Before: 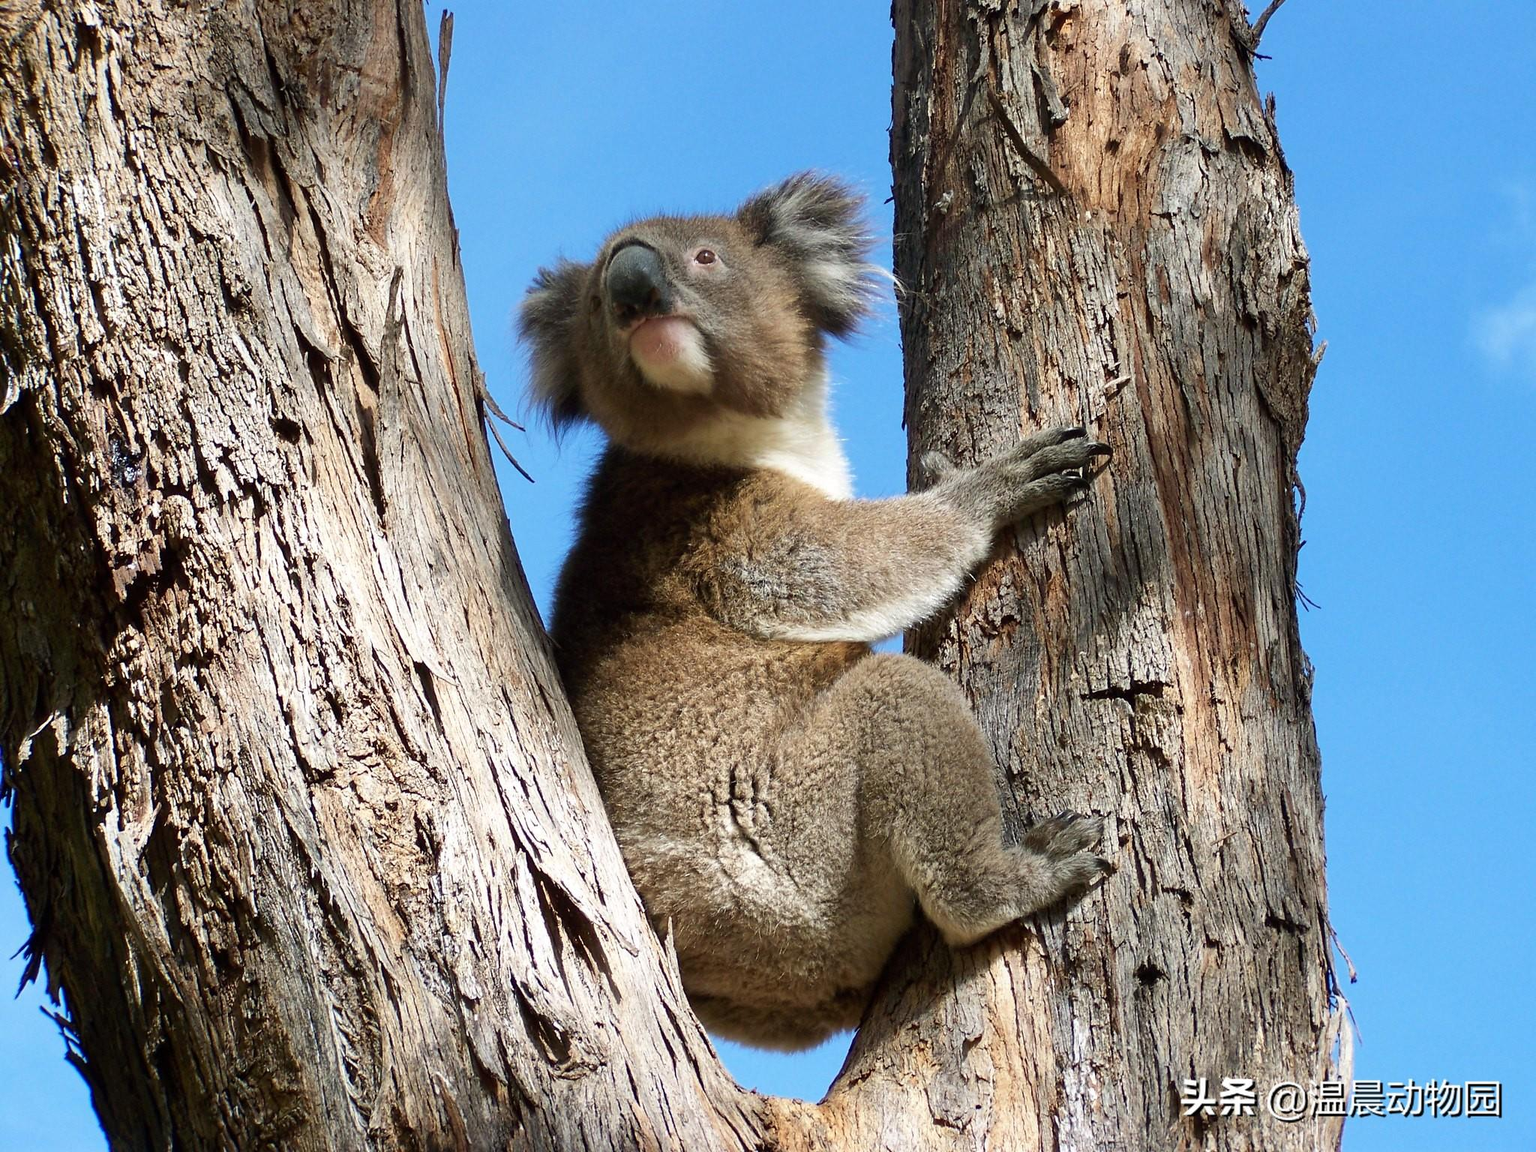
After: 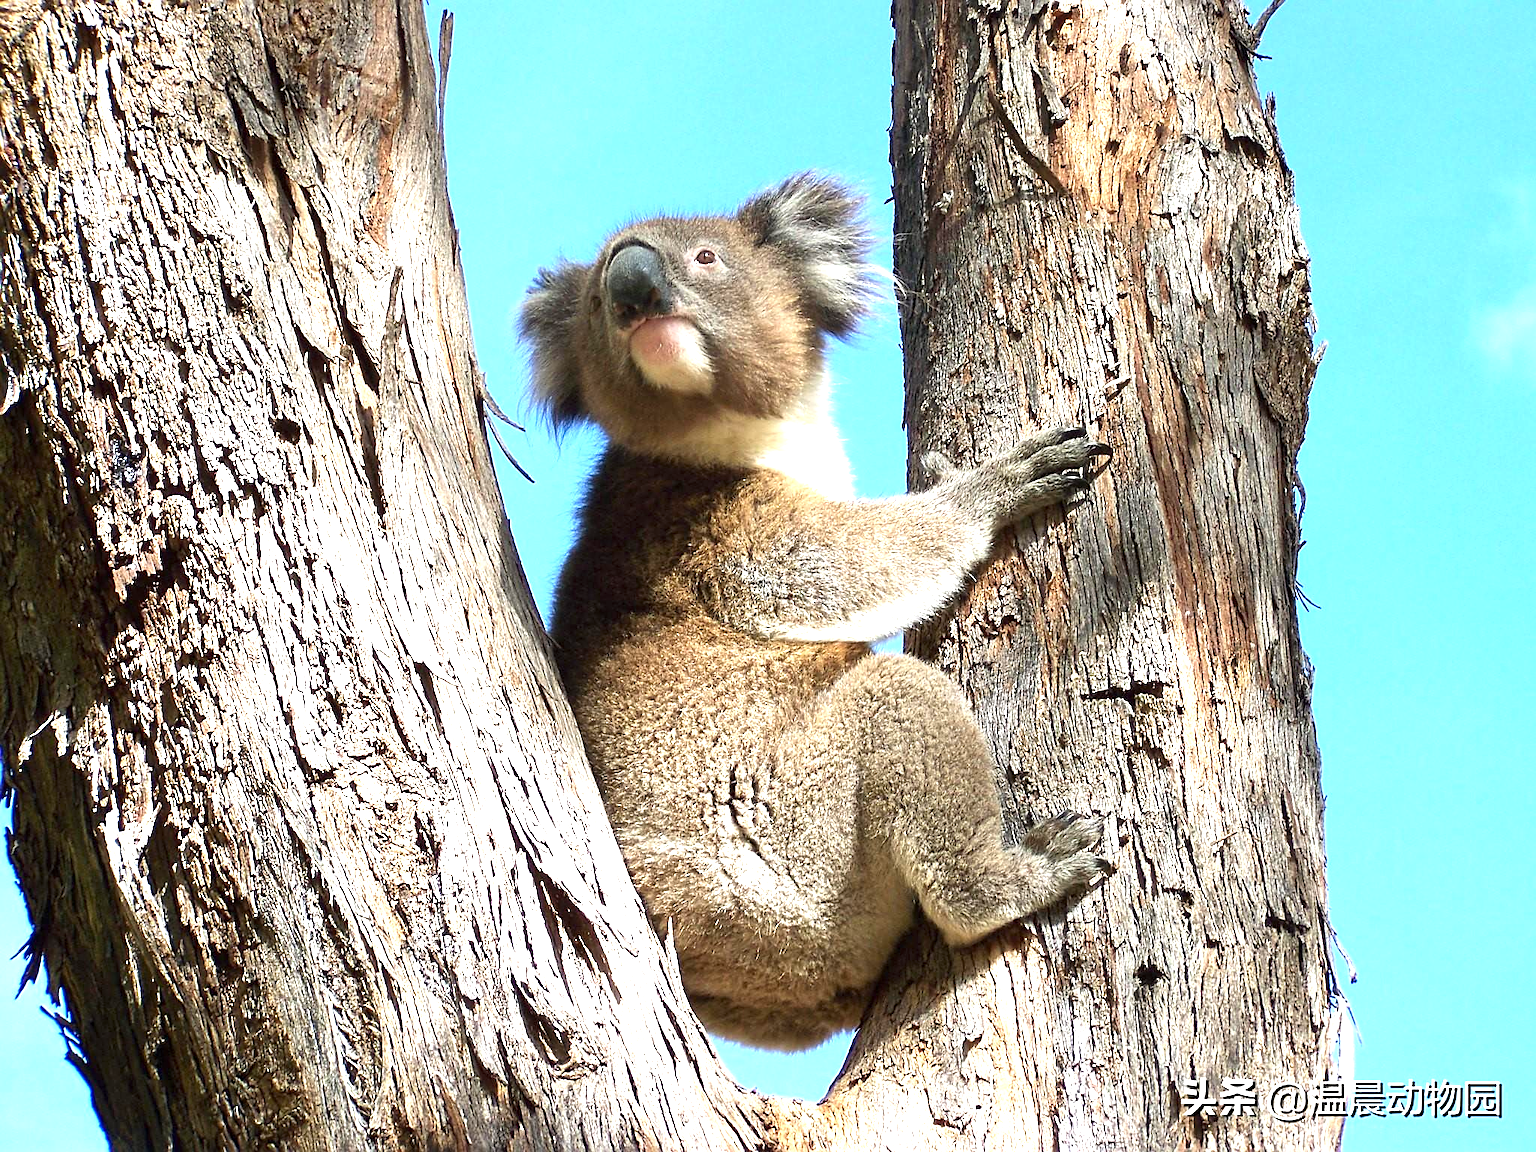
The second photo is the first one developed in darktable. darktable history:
exposure: black level correction 0, exposure 1.199 EV, compensate highlight preservation false
sharpen: on, module defaults
